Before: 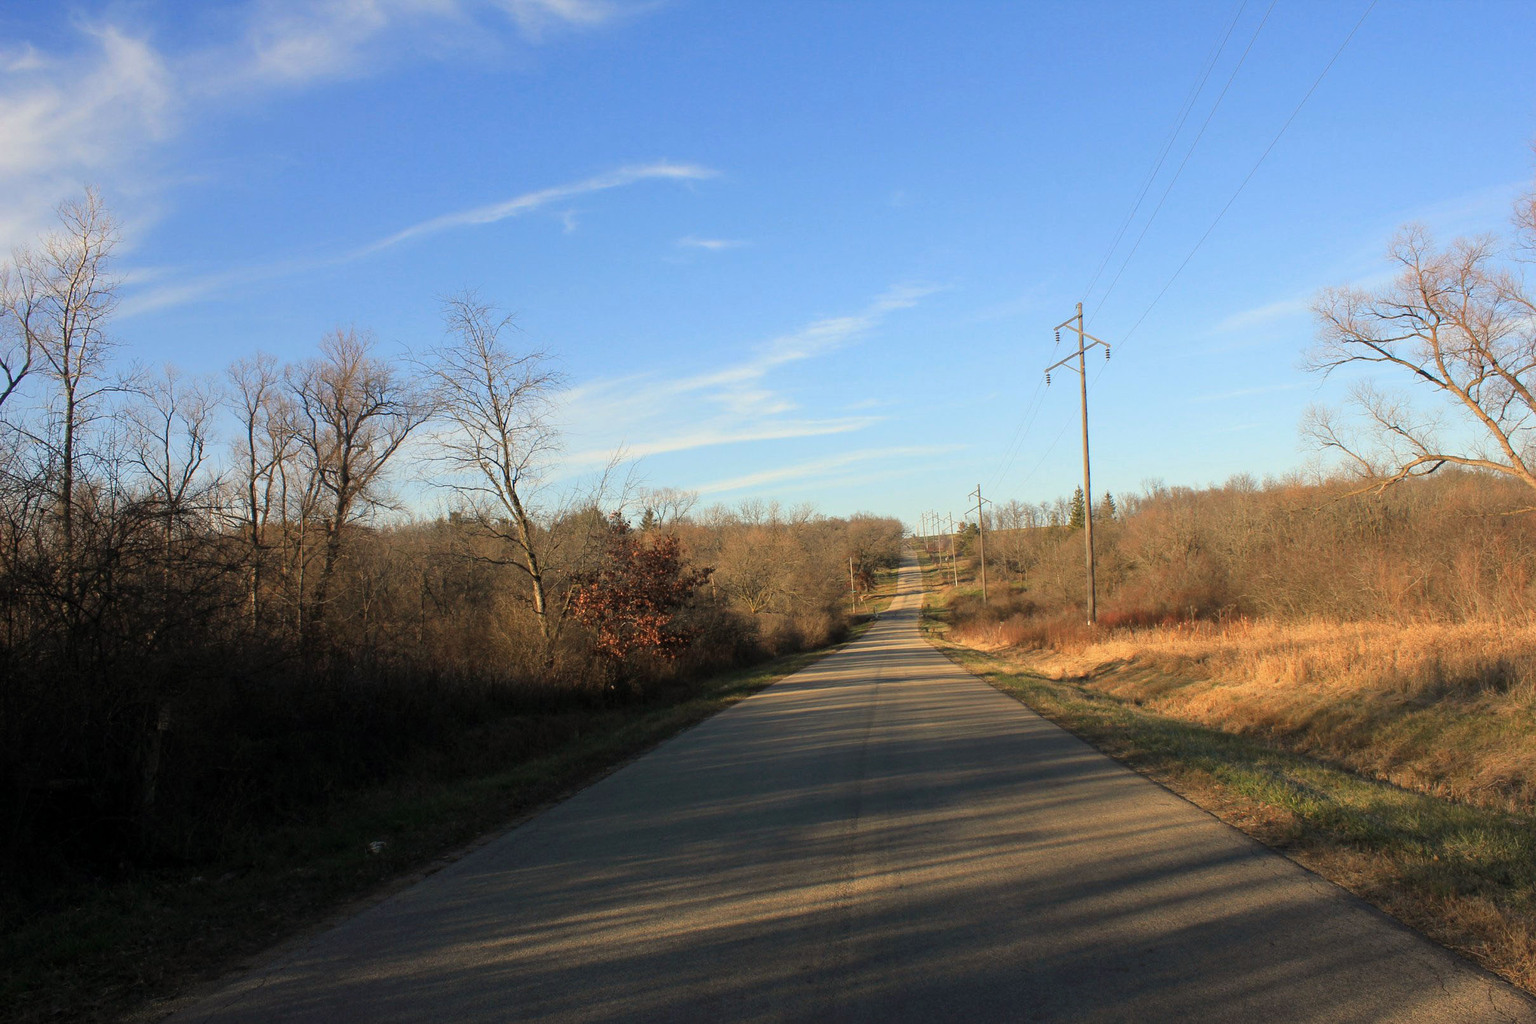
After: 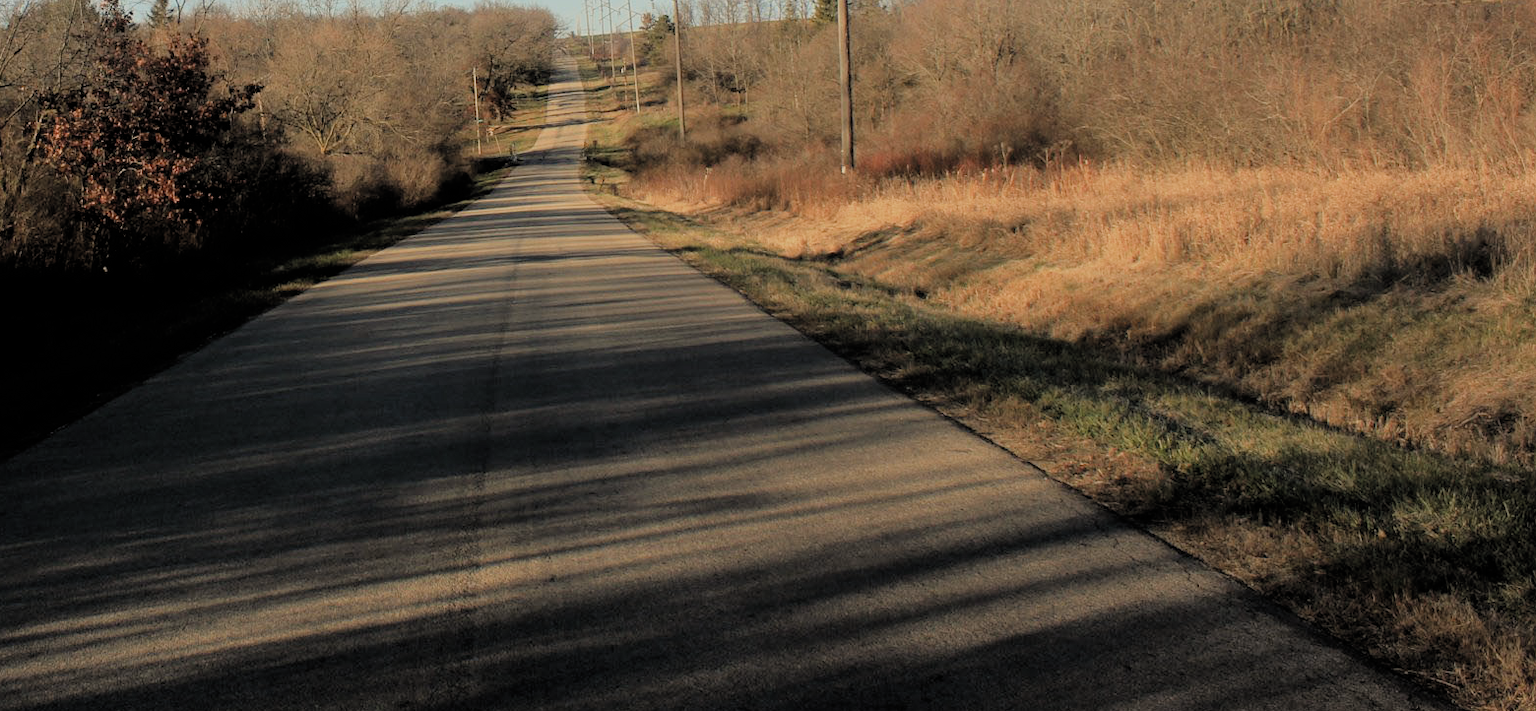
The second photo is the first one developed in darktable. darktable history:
crop and rotate: left 35.509%, top 50.238%, bottom 4.934%
filmic rgb: black relative exposure -4.58 EV, white relative exposure 4.8 EV, threshold 3 EV, hardness 2.36, latitude 36.07%, contrast 1.048, highlights saturation mix 1.32%, shadows ↔ highlights balance 1.25%, color science v4 (2020), enable highlight reconstruction true
color correction: saturation 0.8
